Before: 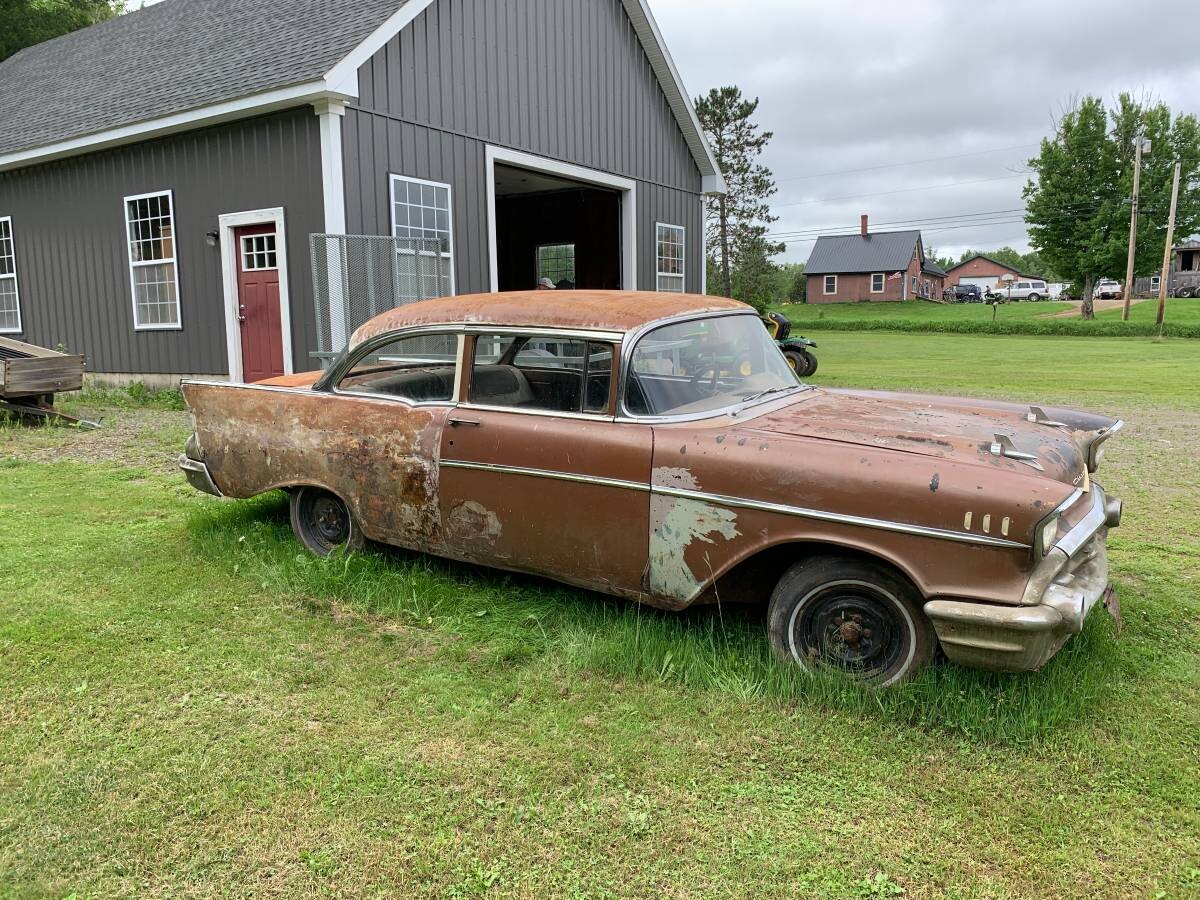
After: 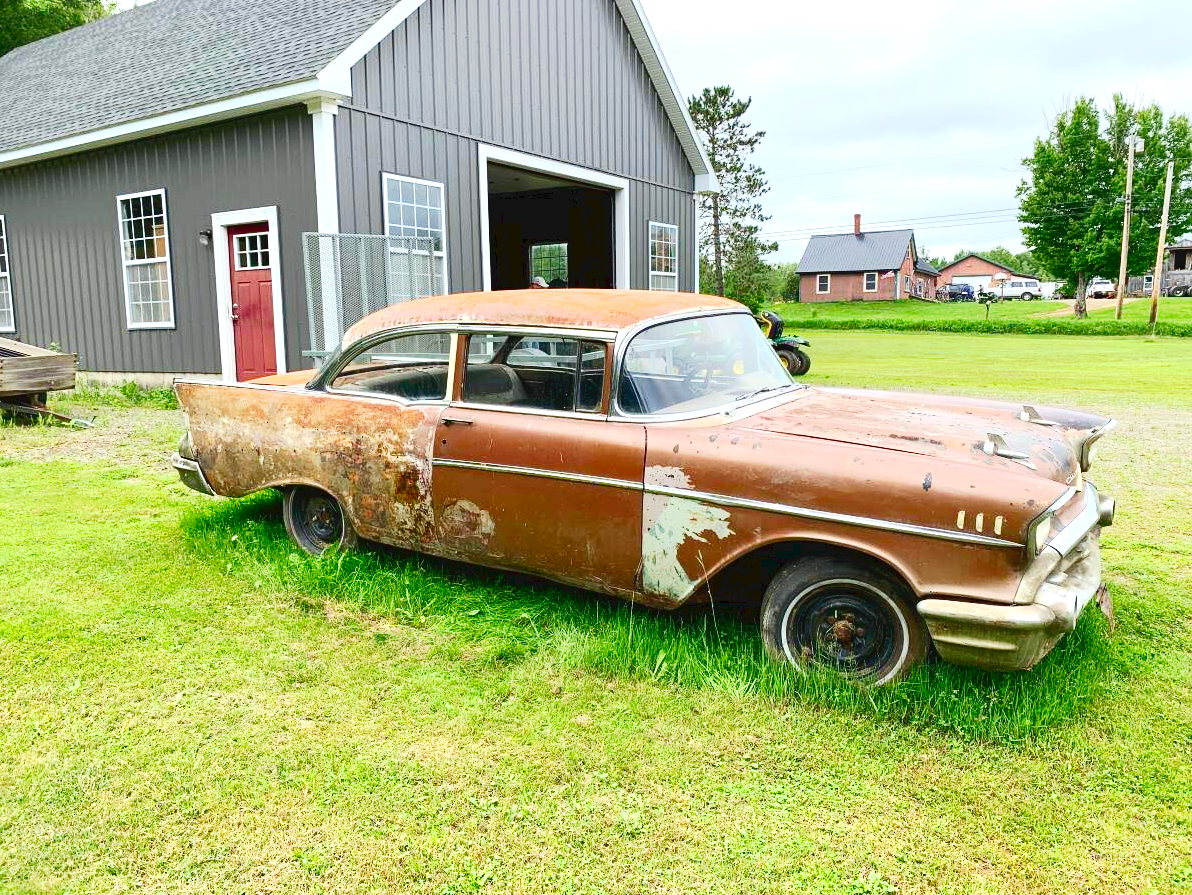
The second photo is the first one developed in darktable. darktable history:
crop and rotate: left 0.614%, top 0.179%, bottom 0.309%
white balance: red 0.978, blue 0.999
rgb curve: curves: ch0 [(0, 0) (0.093, 0.159) (0.241, 0.265) (0.414, 0.42) (1, 1)], compensate middle gray true, preserve colors basic power
contrast brightness saturation: contrast 0.18, saturation 0.3
exposure: exposure 0.636 EV, compensate highlight preservation false
color correction: saturation 1.11
tone curve: curves: ch0 [(0, 0) (0.003, 0.059) (0.011, 0.059) (0.025, 0.057) (0.044, 0.055) (0.069, 0.057) (0.1, 0.083) (0.136, 0.128) (0.177, 0.185) (0.224, 0.242) (0.277, 0.308) (0.335, 0.383) (0.399, 0.468) (0.468, 0.547) (0.543, 0.632) (0.623, 0.71) (0.709, 0.801) (0.801, 0.859) (0.898, 0.922) (1, 1)], preserve colors none
